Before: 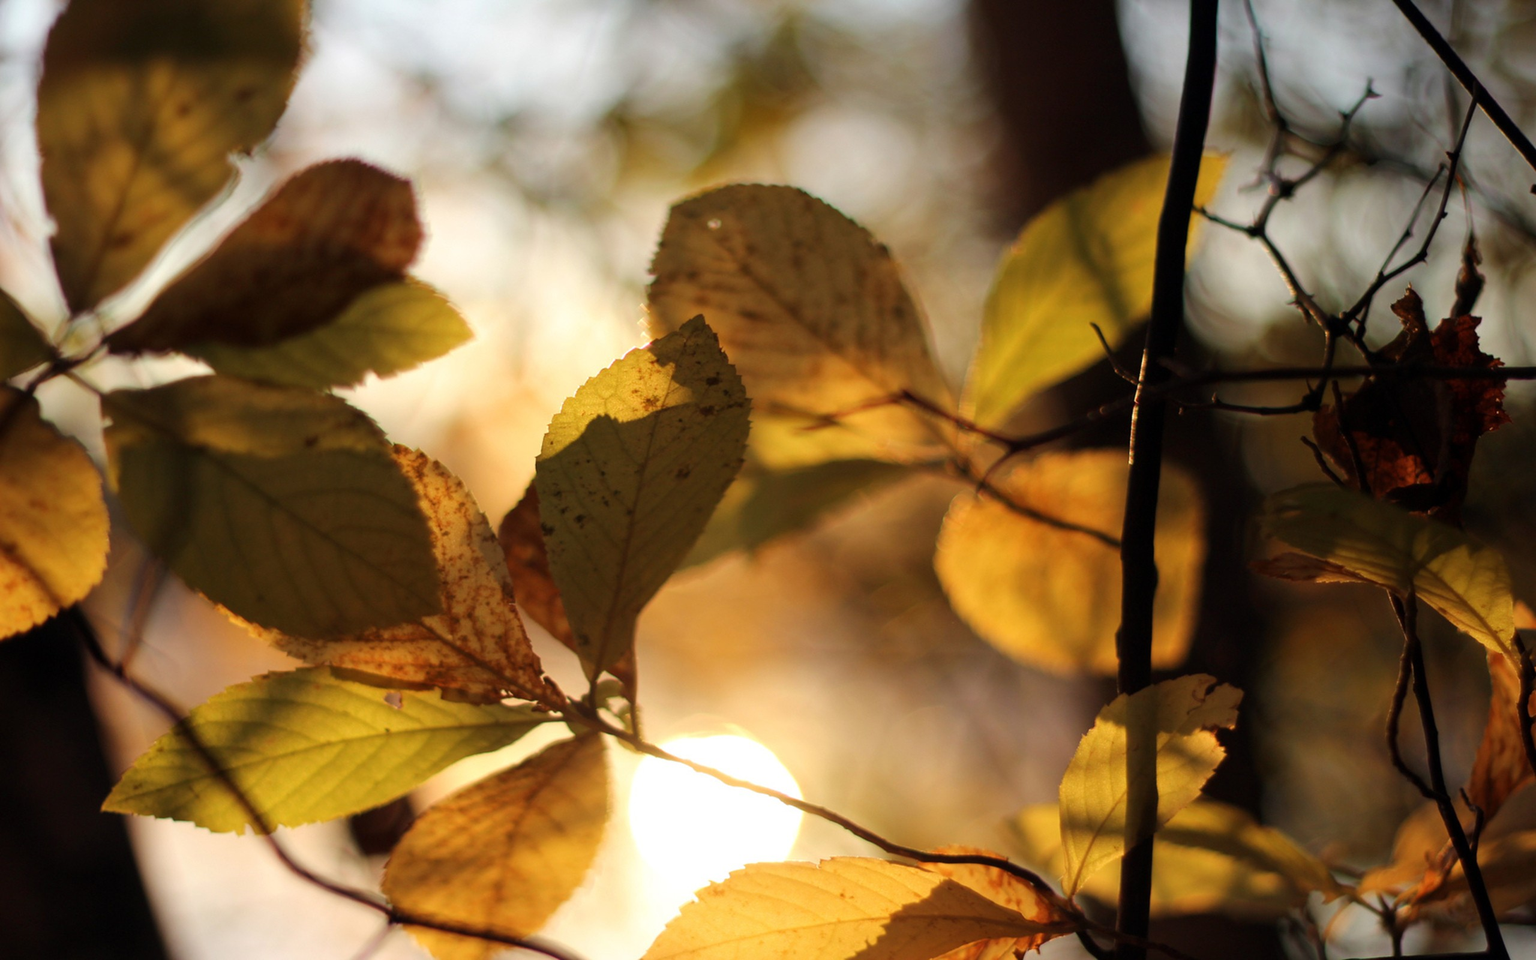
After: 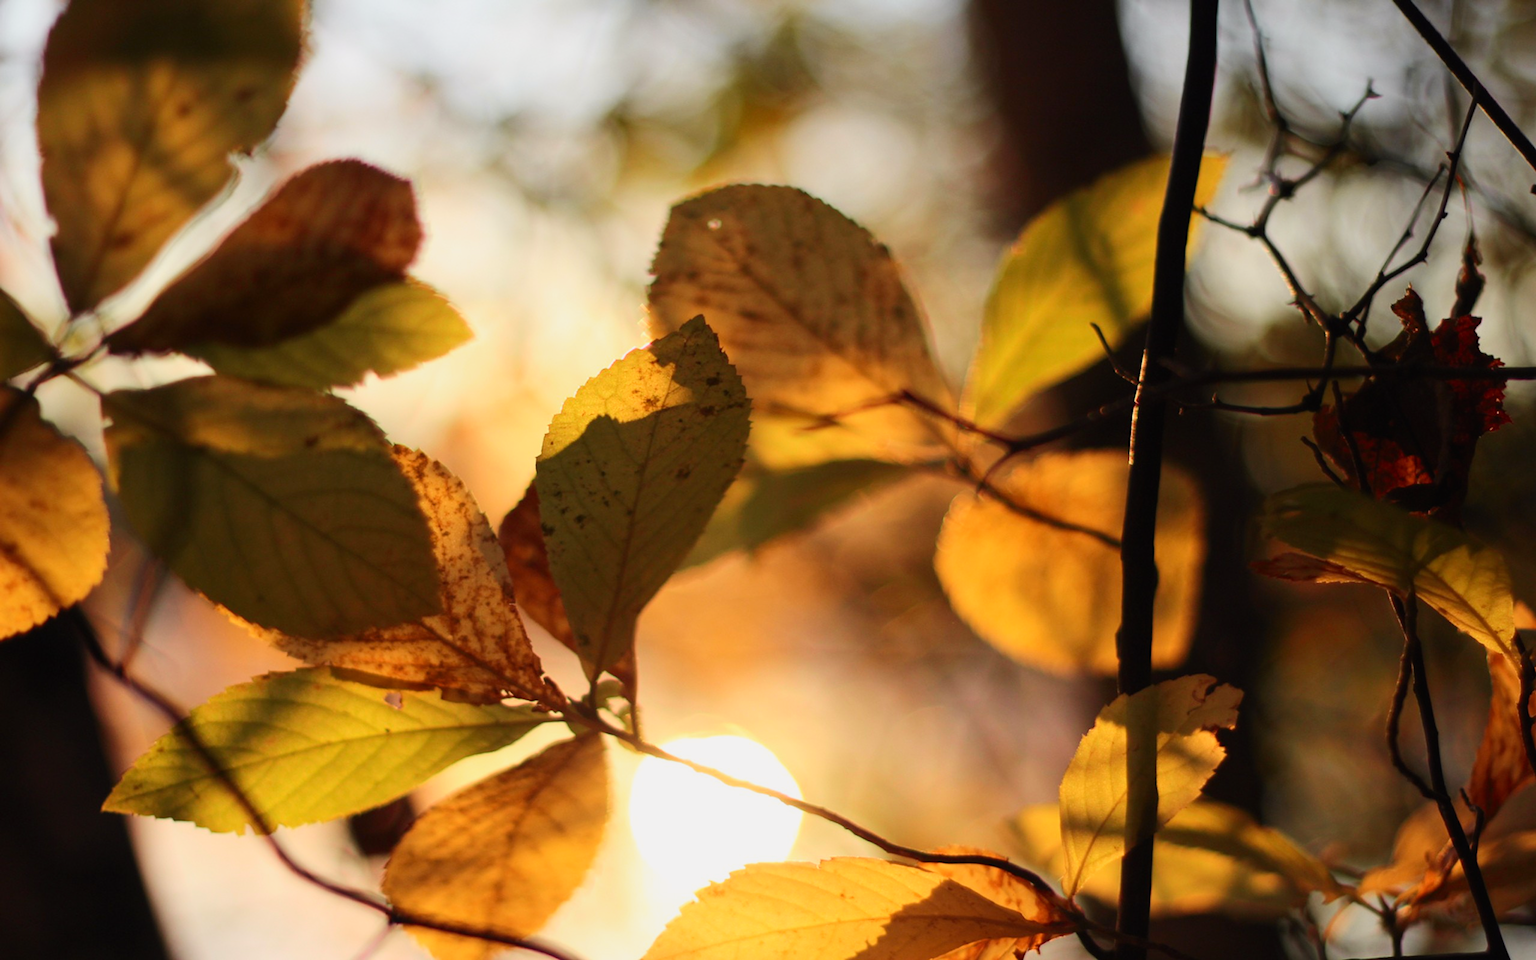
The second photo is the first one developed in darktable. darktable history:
tone curve: curves: ch0 [(0, 0.013) (0.036, 0.045) (0.274, 0.286) (0.566, 0.623) (0.794, 0.827) (1, 0.953)]; ch1 [(0, 0) (0.389, 0.403) (0.462, 0.48) (0.499, 0.5) (0.524, 0.527) (0.57, 0.599) (0.626, 0.65) (0.761, 0.781) (1, 1)]; ch2 [(0, 0) (0.464, 0.478) (0.5, 0.501) (0.533, 0.542) (0.599, 0.613) (0.704, 0.731) (1, 1)], color space Lab, independent channels, preserve colors none
